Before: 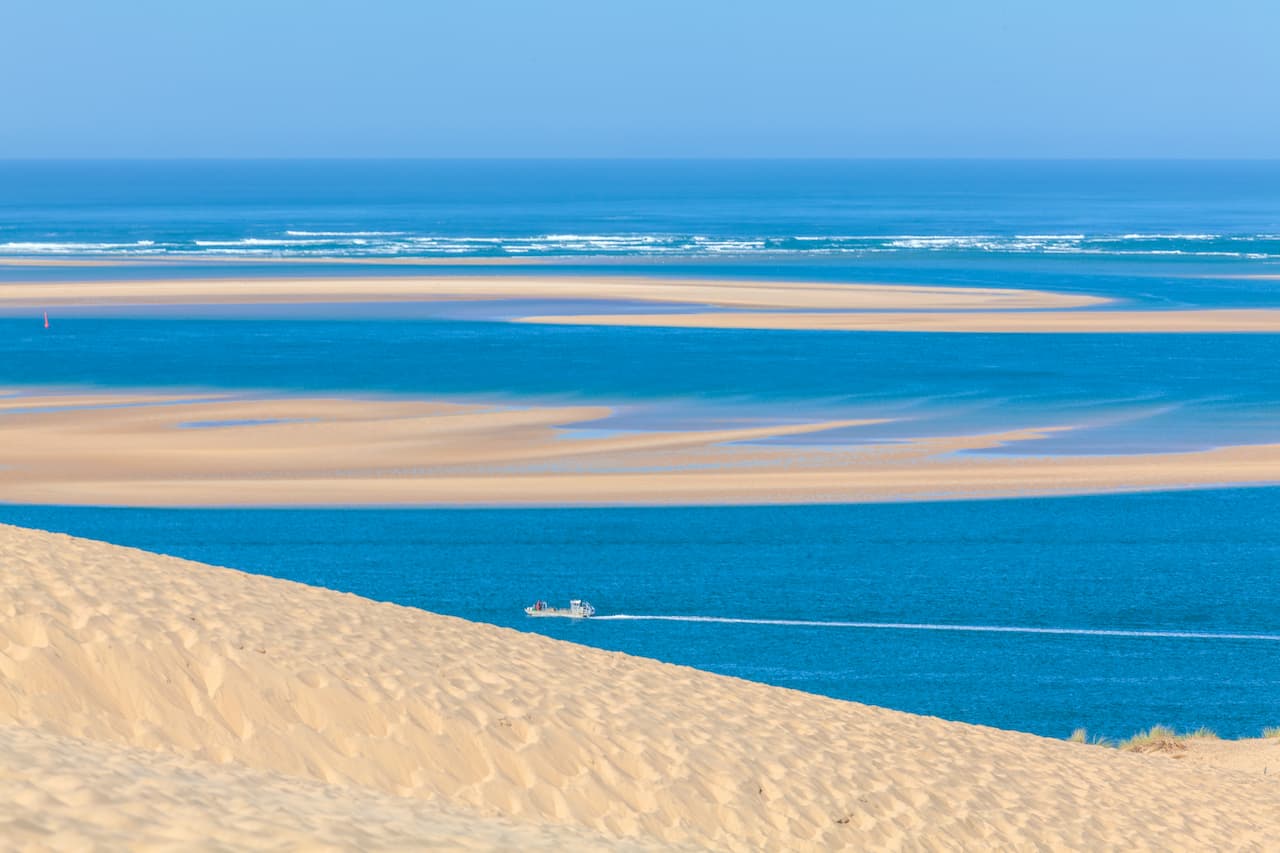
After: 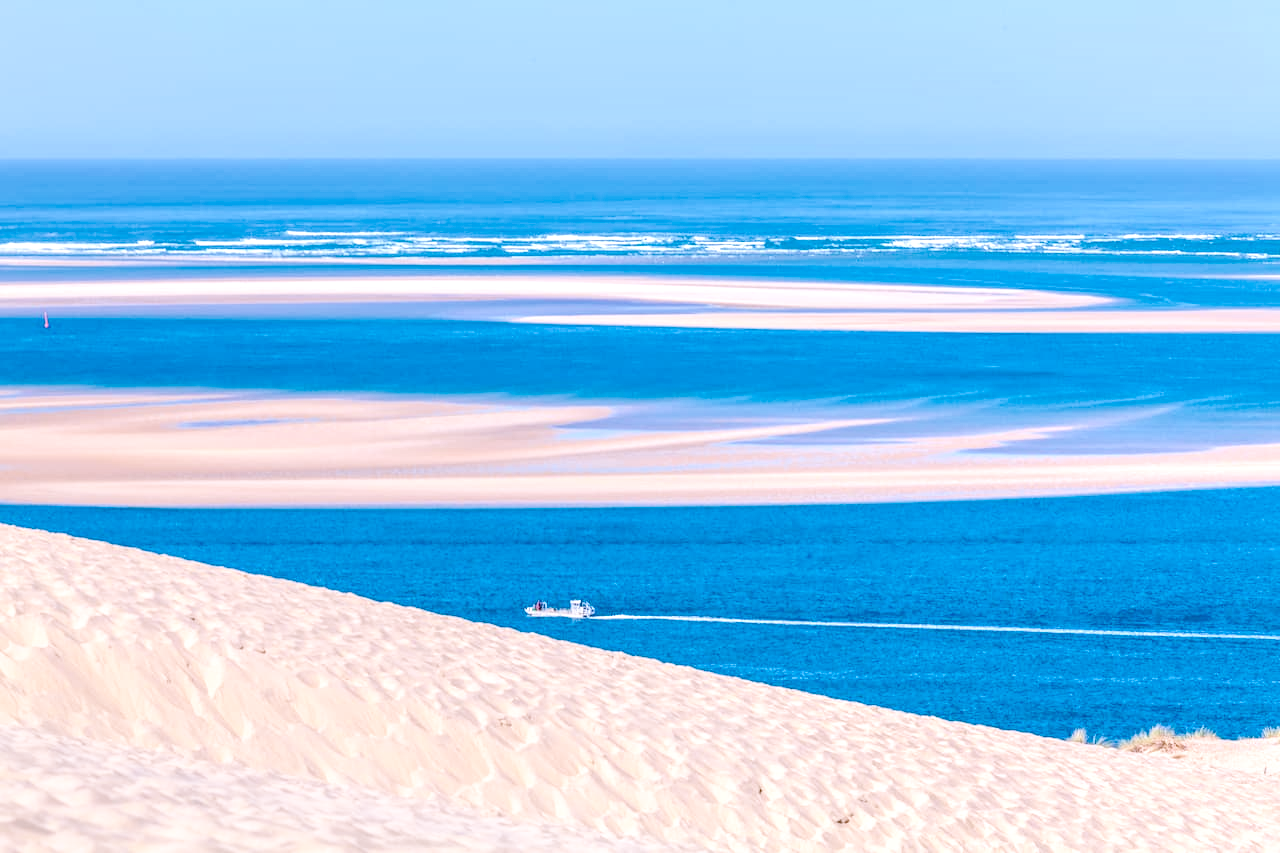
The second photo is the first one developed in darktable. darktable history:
local contrast: detail 160%
white balance: red 1.042, blue 1.17
base curve: curves: ch0 [(0, 0) (0.036, 0.025) (0.121, 0.166) (0.206, 0.329) (0.605, 0.79) (1, 1)], preserve colors none
